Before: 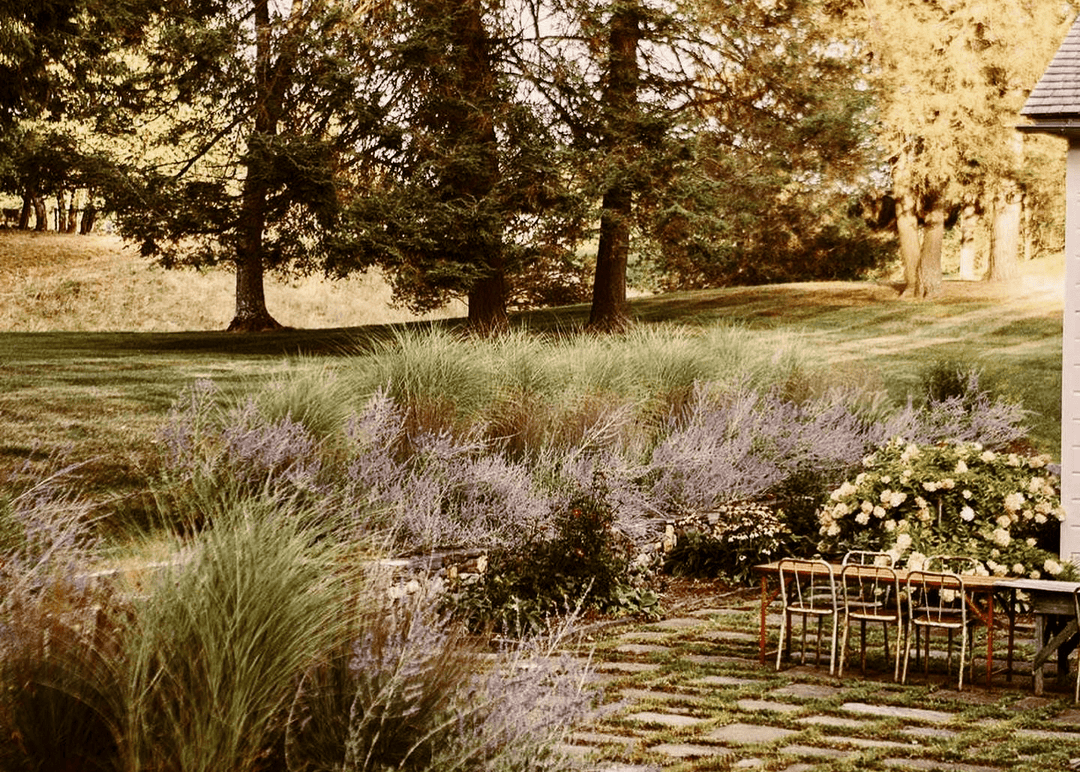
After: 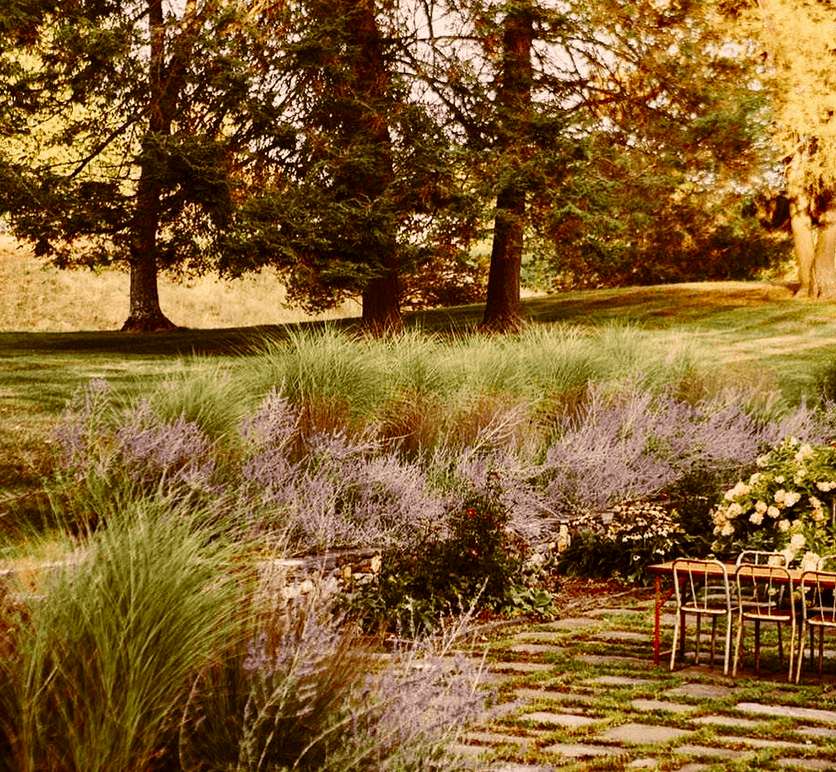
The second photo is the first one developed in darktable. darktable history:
color contrast: green-magenta contrast 1.69, blue-yellow contrast 1.49
crop: left 9.88%, right 12.664%
